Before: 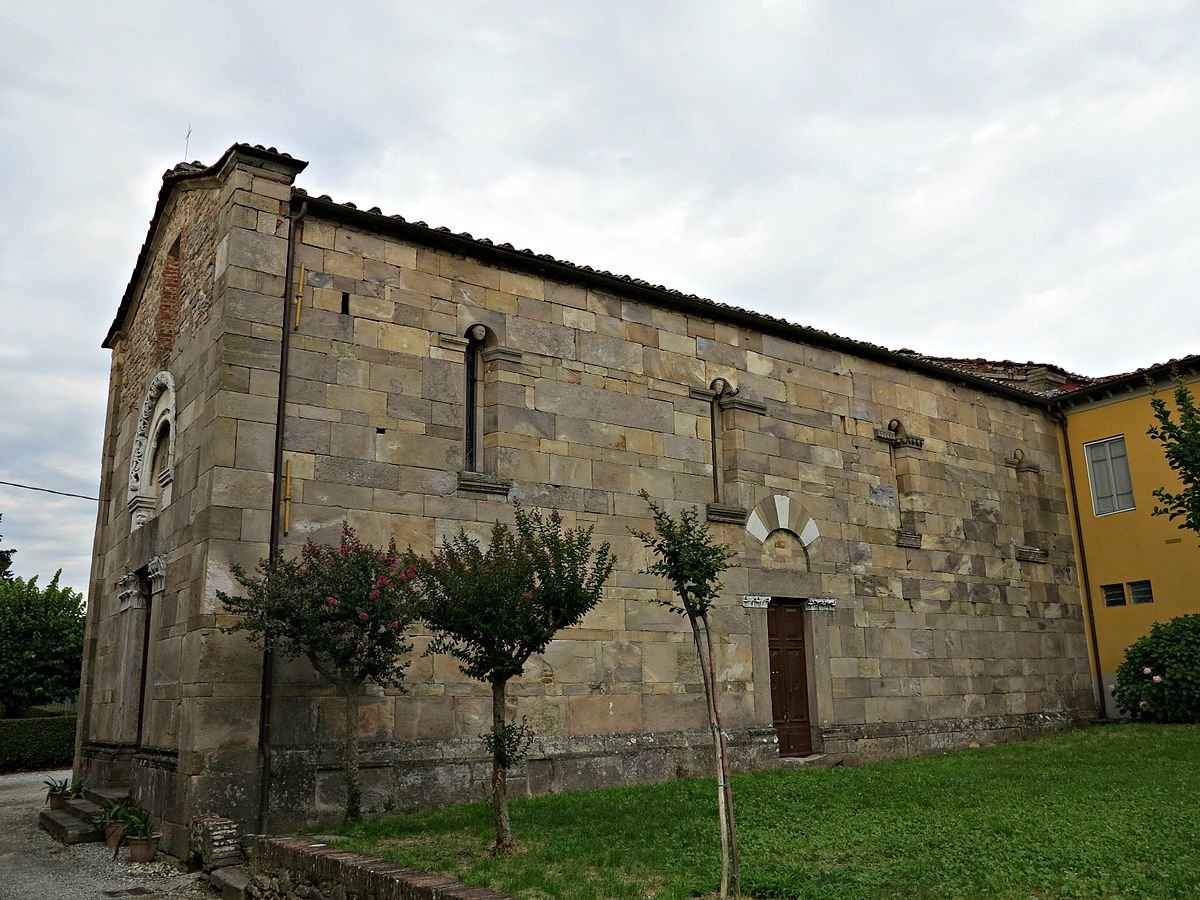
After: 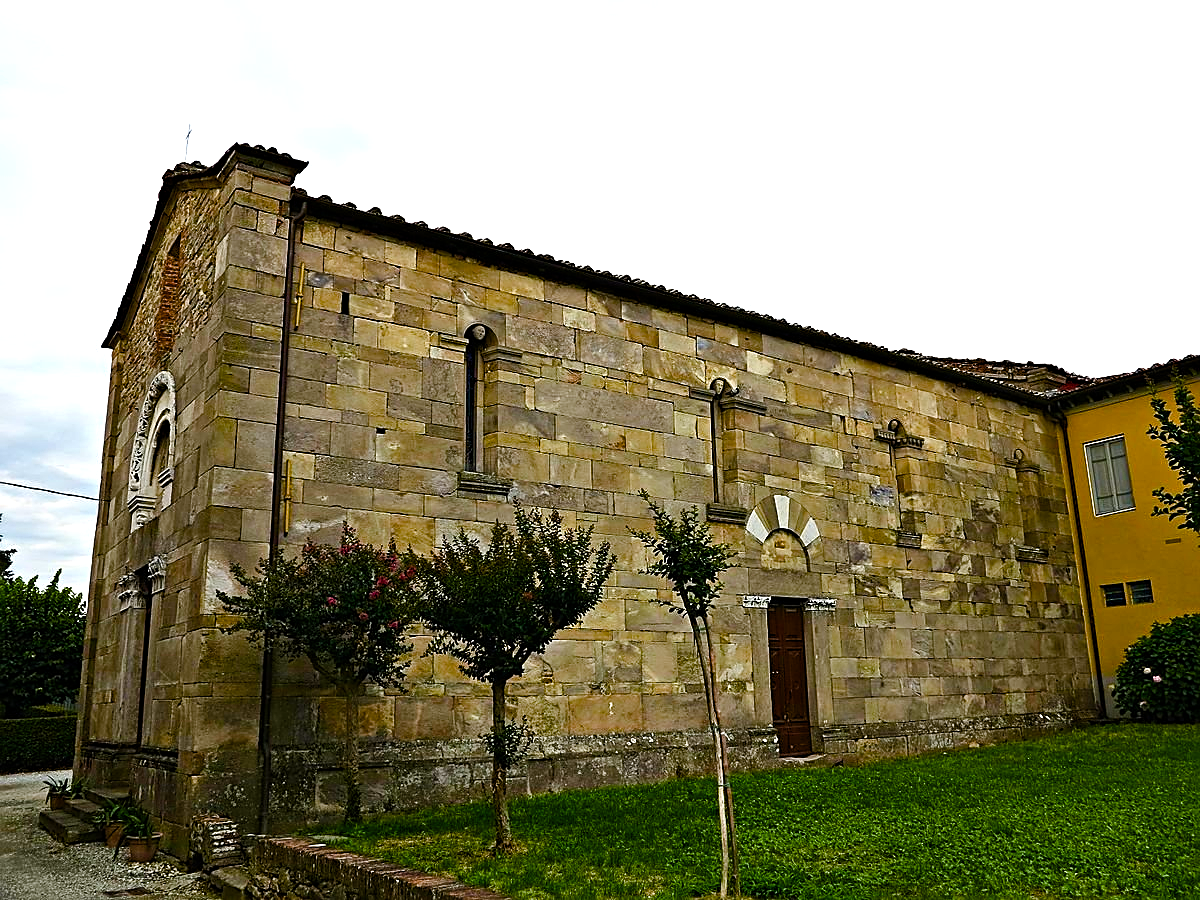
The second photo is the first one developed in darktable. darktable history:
tone equalizer: -8 EV -0.75 EV, -7 EV -0.7 EV, -6 EV -0.6 EV, -5 EV -0.4 EV, -3 EV 0.4 EV, -2 EV 0.6 EV, -1 EV 0.7 EV, +0 EV 0.75 EV, edges refinement/feathering 500, mask exposure compensation -1.57 EV, preserve details no
color balance rgb: perceptual saturation grading › global saturation 24.74%, perceptual saturation grading › highlights -51.22%, perceptual saturation grading › mid-tones 19.16%, perceptual saturation grading › shadows 60.98%, global vibrance 50%
sharpen: on, module defaults
shadows and highlights: shadows 35, highlights -35, soften with gaussian
